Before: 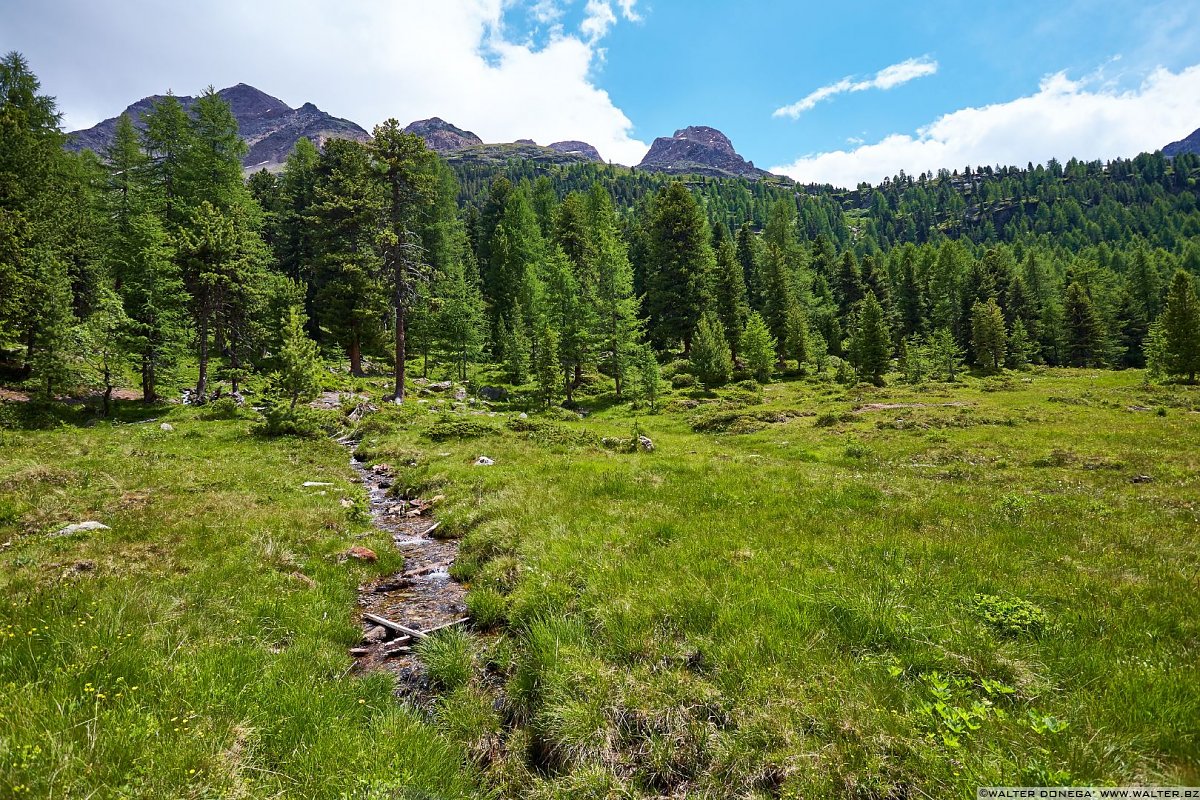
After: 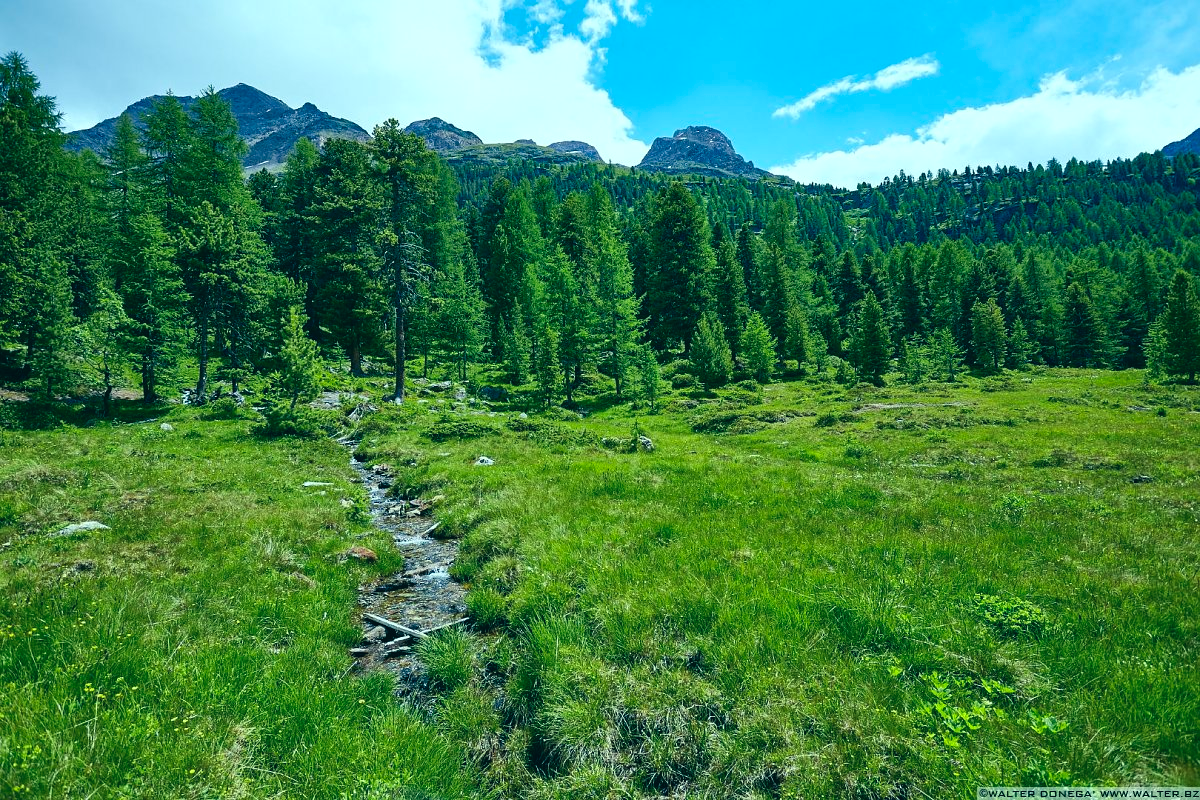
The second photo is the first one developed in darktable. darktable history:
white balance: red 1.004, blue 1.096
color correction: highlights a* -20.08, highlights b* 9.8, shadows a* -20.4, shadows b* -10.76
